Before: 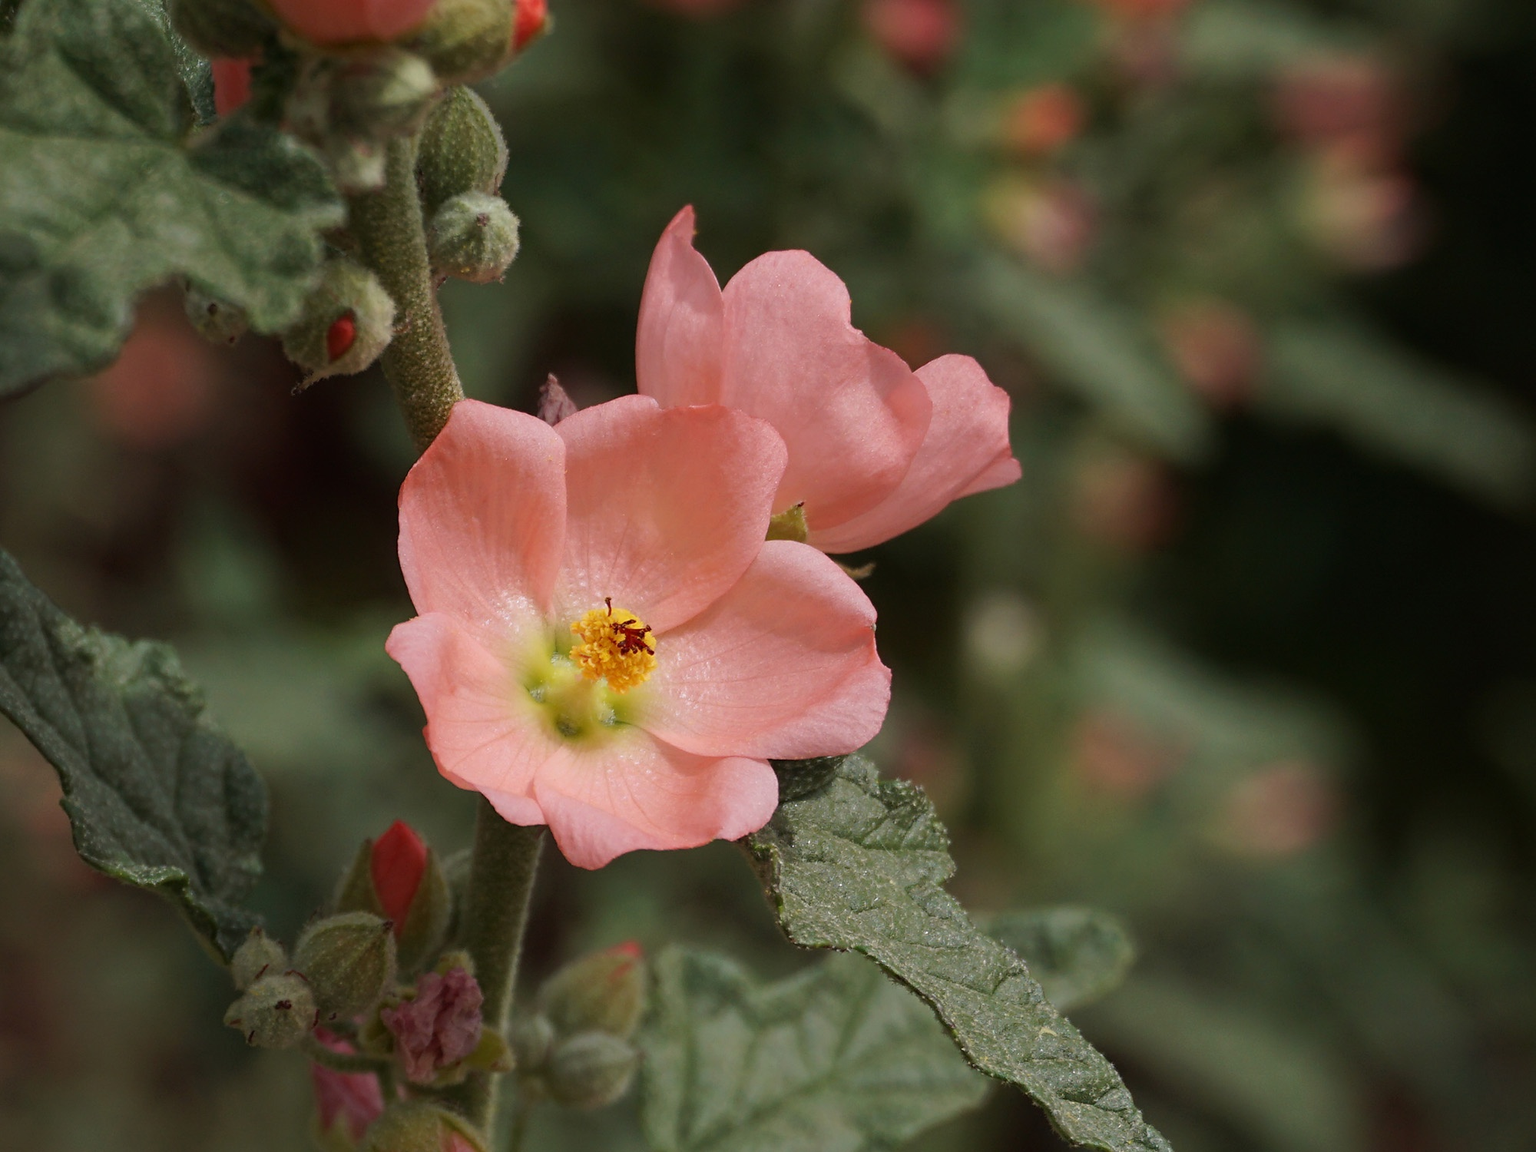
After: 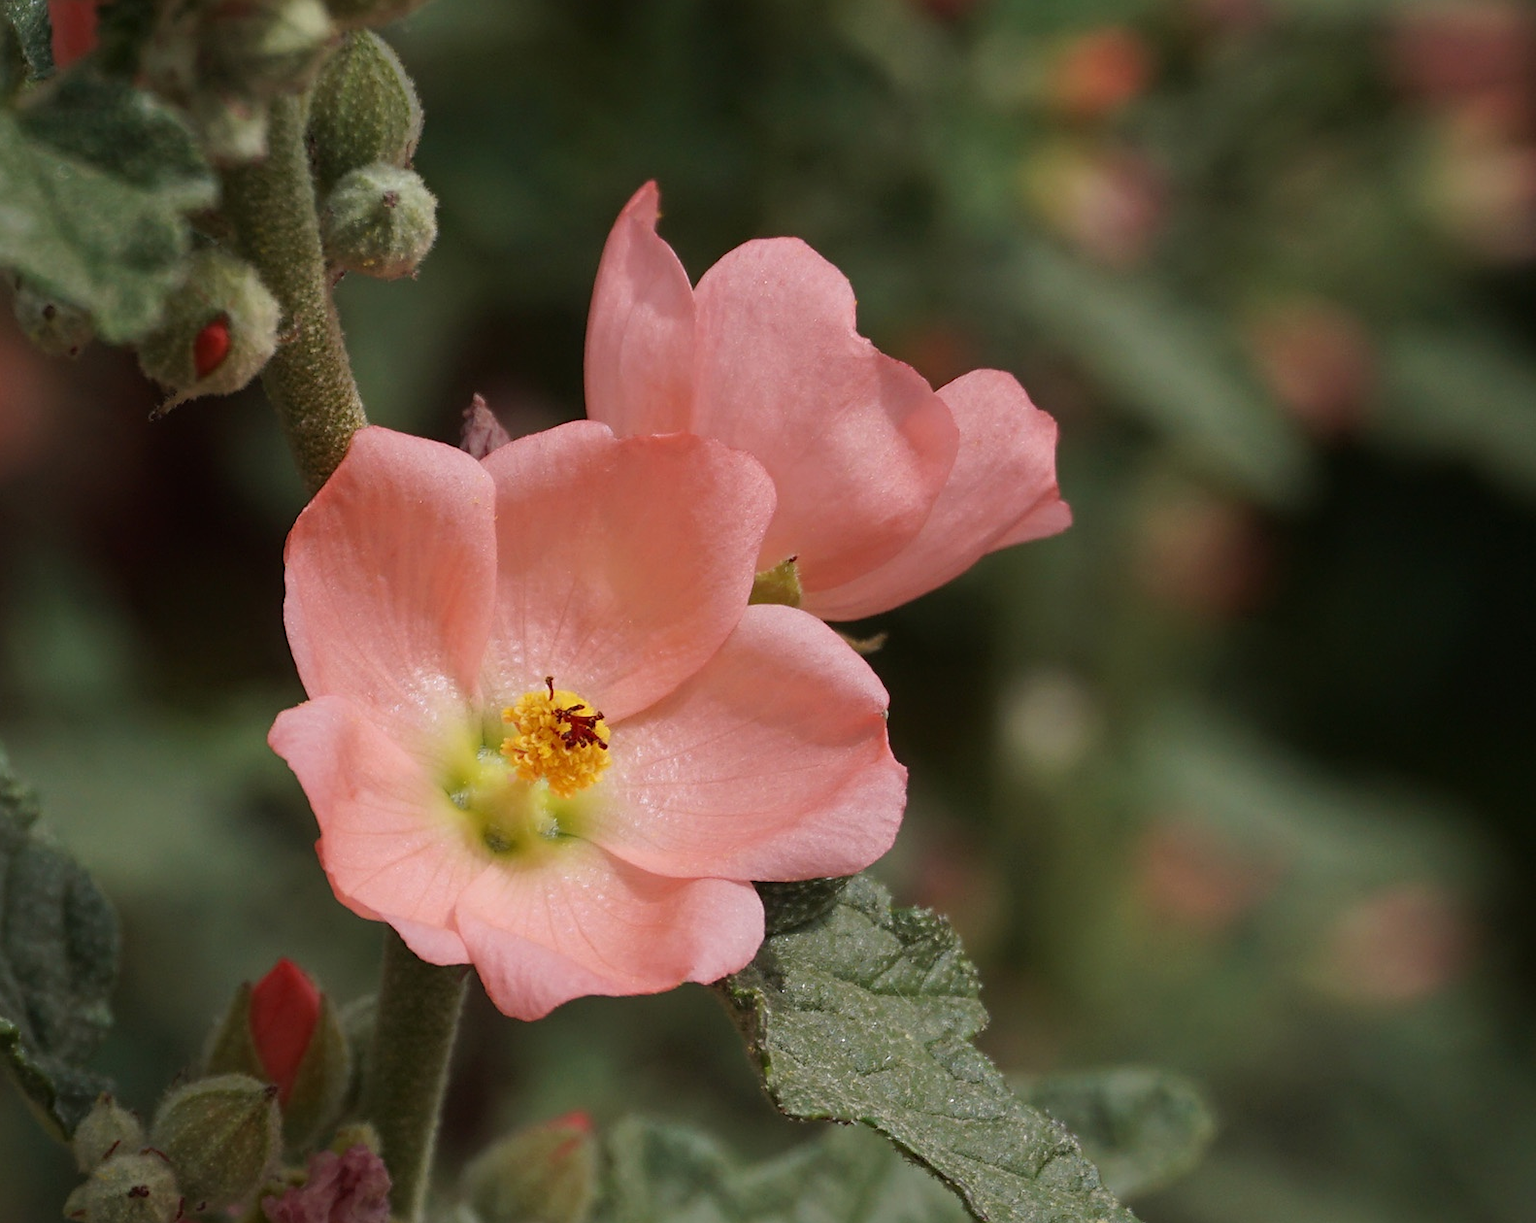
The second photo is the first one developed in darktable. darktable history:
crop: left 11.328%, top 5.402%, right 9.572%, bottom 10.589%
